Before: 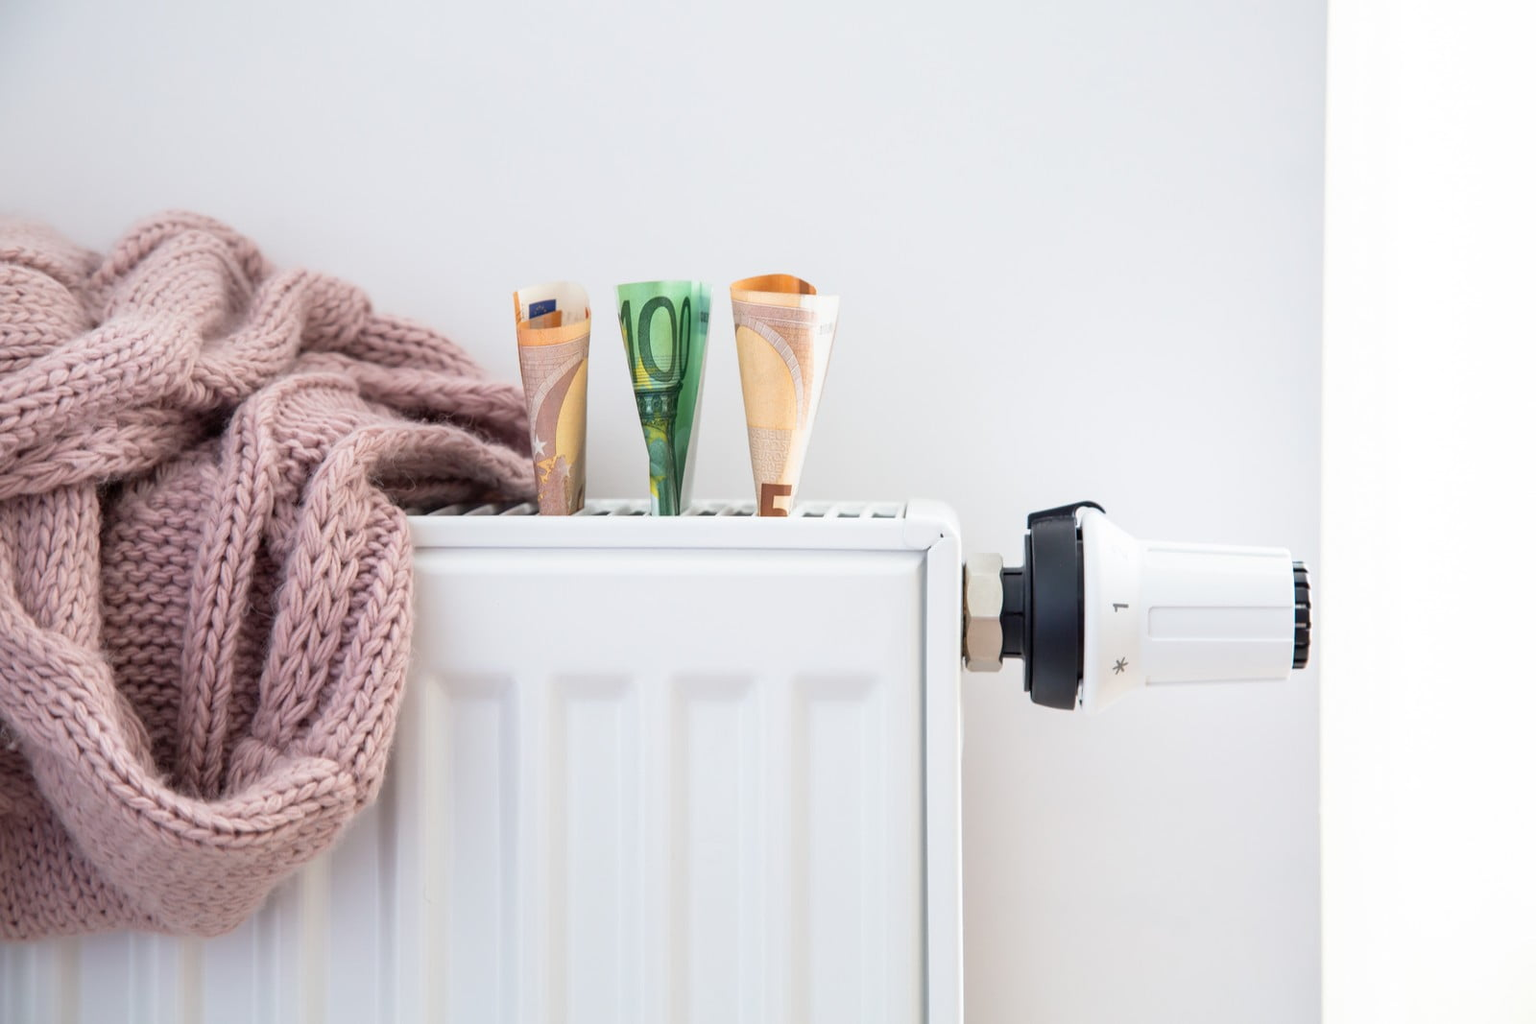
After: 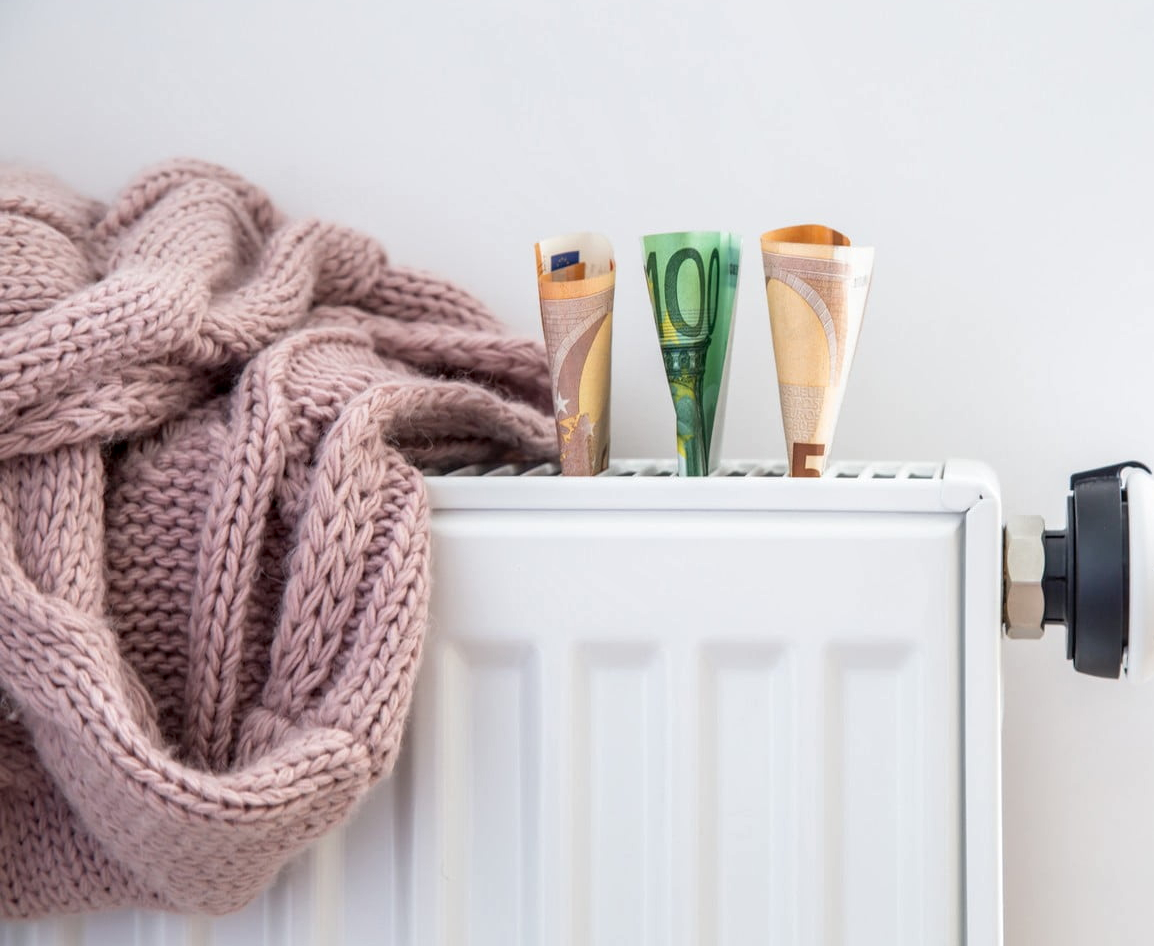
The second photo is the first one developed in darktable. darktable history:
crop: top 5.757%, right 27.848%, bottom 5.562%
local contrast: on, module defaults
